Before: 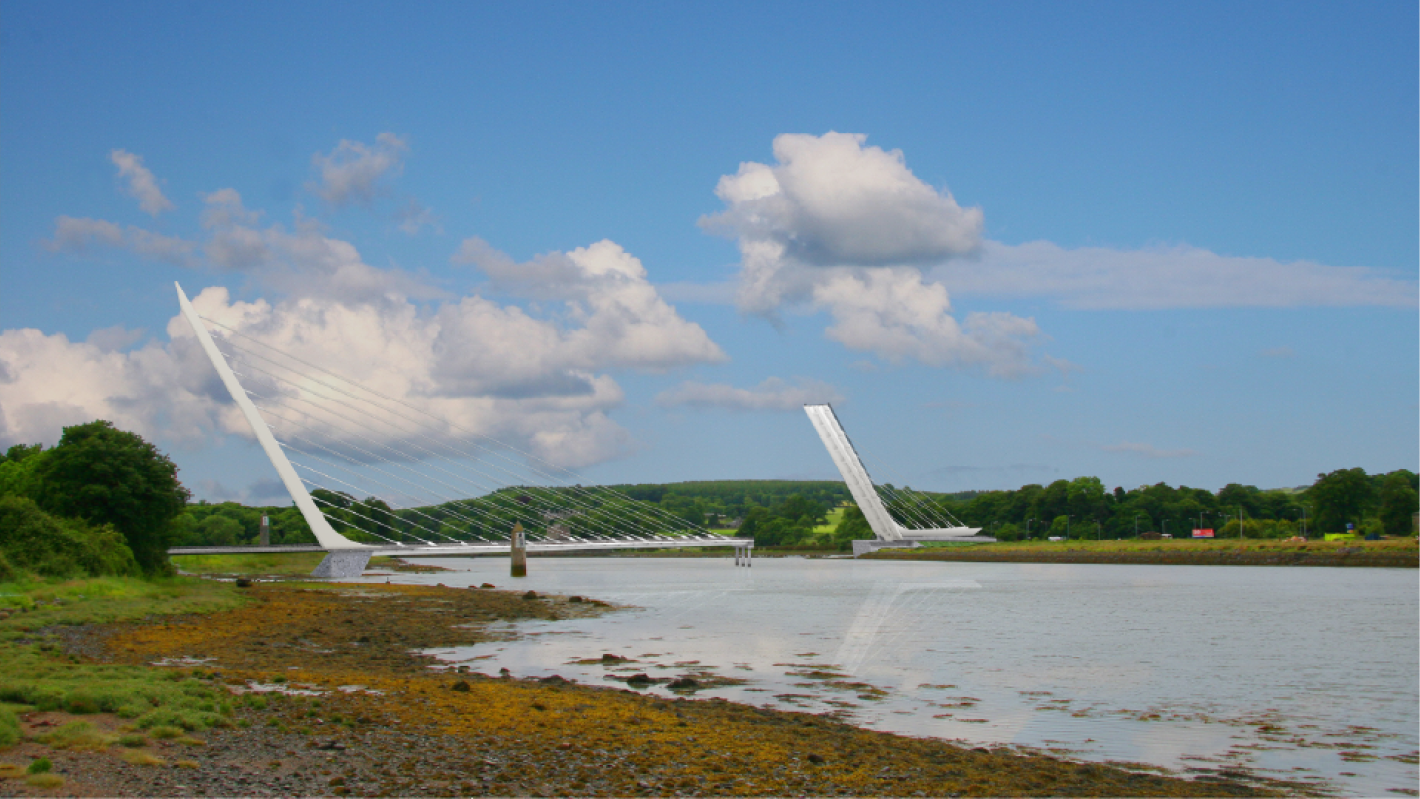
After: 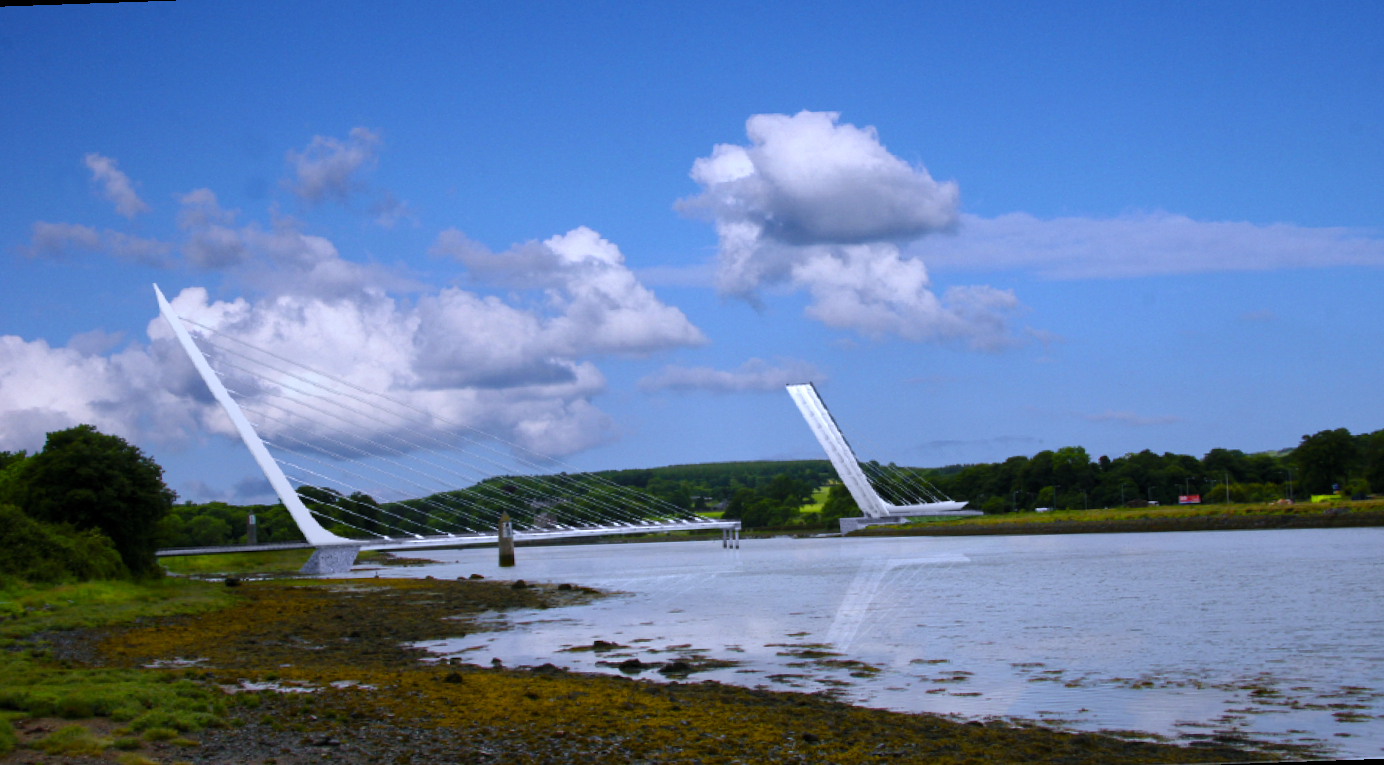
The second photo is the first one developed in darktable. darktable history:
local contrast: mode bilateral grid, contrast 15, coarseness 36, detail 105%, midtone range 0.2
white balance: red 0.871, blue 1.249
color balance rgb: shadows lift › chroma 2%, shadows lift › hue 247.2°, power › chroma 0.3%, power › hue 25.2°, highlights gain › chroma 3%, highlights gain › hue 60°, global offset › luminance 0.75%, perceptual saturation grading › global saturation 20%, perceptual saturation grading › highlights -20%, perceptual saturation grading › shadows 30%, global vibrance 20%
levels: levels [0.101, 0.578, 0.953]
exposure: black level correction 0, exposure 0.2 EV, compensate exposure bias true, compensate highlight preservation false
rotate and perspective: rotation -2°, crop left 0.022, crop right 0.978, crop top 0.049, crop bottom 0.951
